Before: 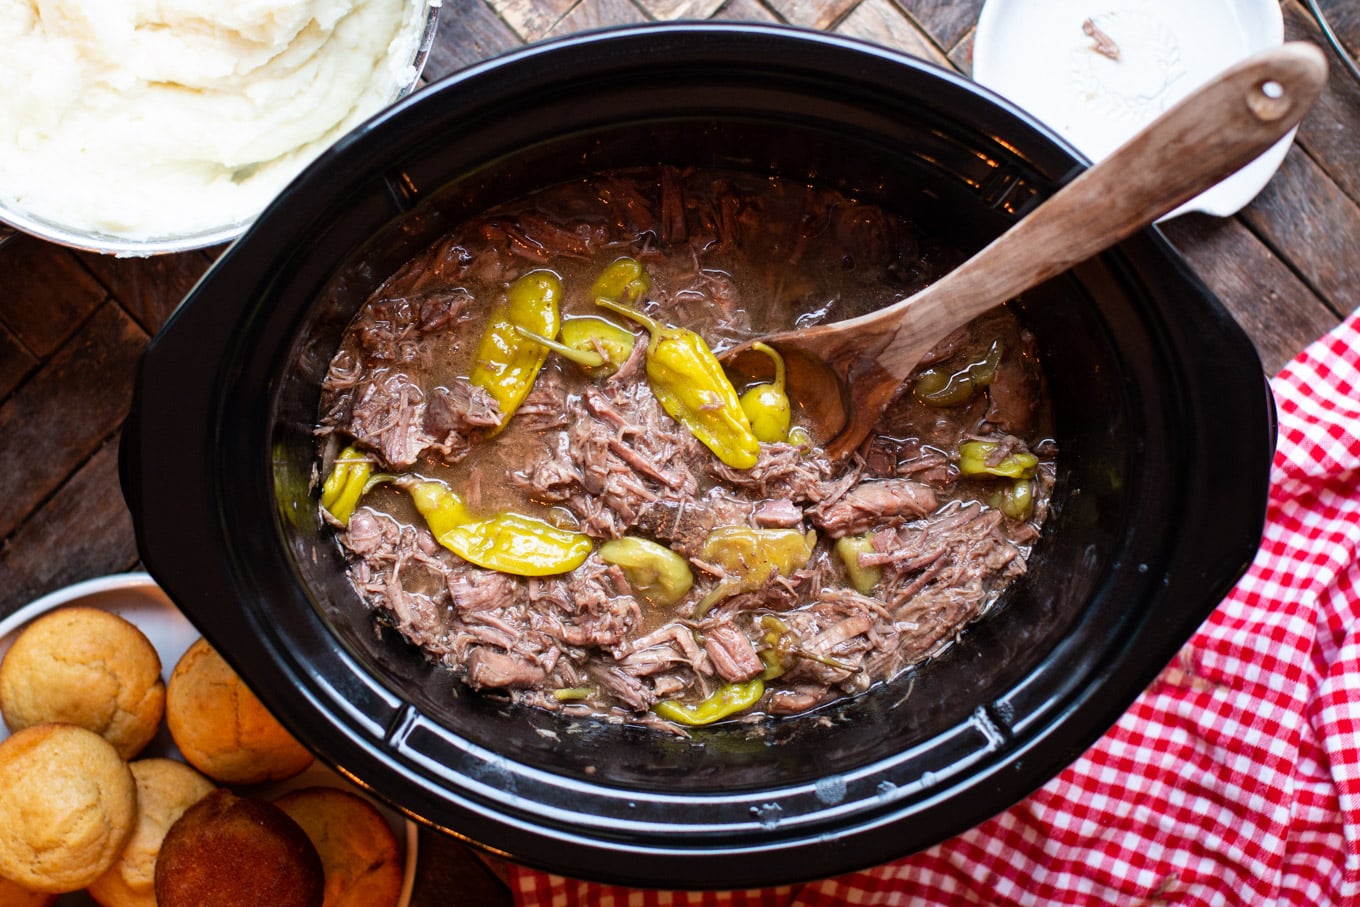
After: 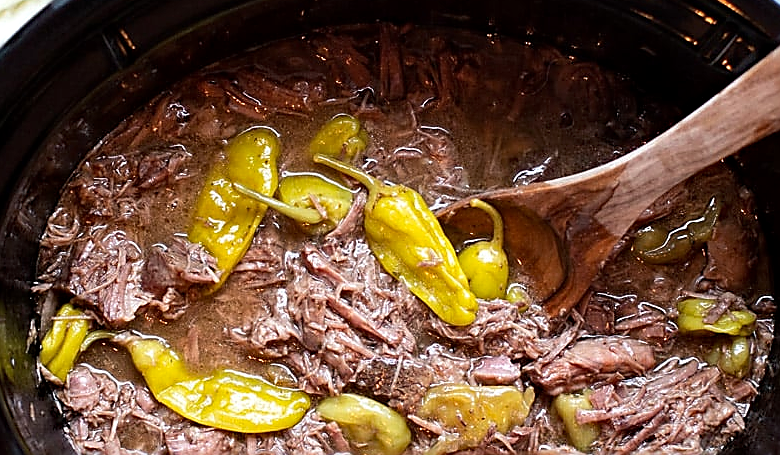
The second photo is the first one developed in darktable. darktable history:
haze removal: compatibility mode true, adaptive false
crop: left 20.761%, top 15.865%, right 21.873%, bottom 33.918%
sharpen: radius 1.424, amount 1.232, threshold 0.758
local contrast: highlights 107%, shadows 102%, detail 119%, midtone range 0.2
